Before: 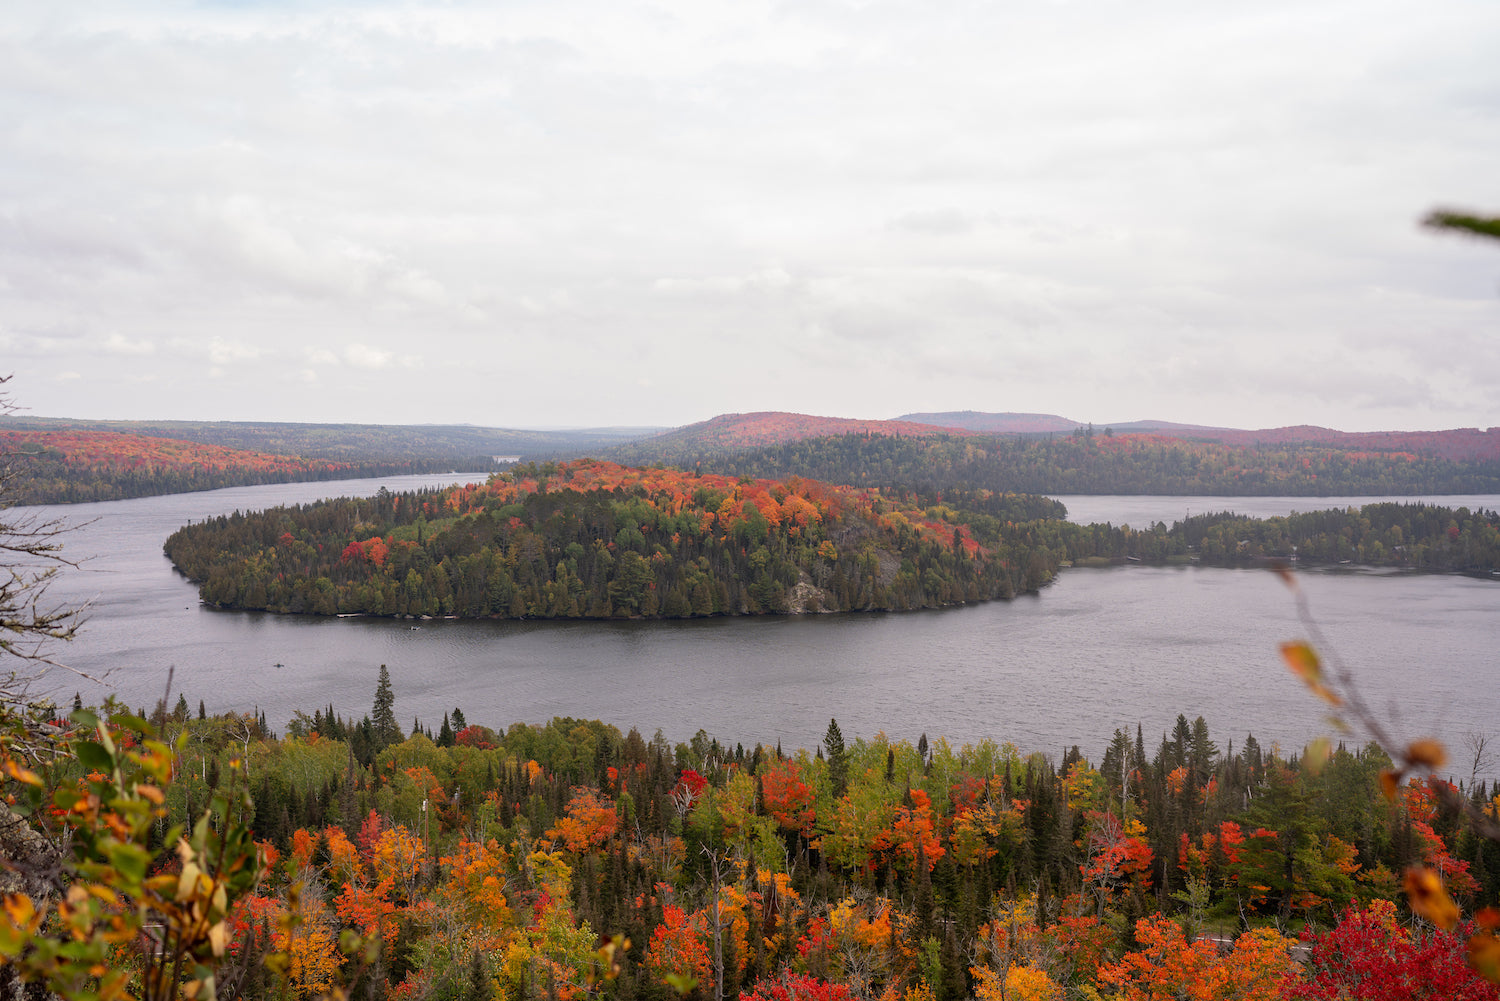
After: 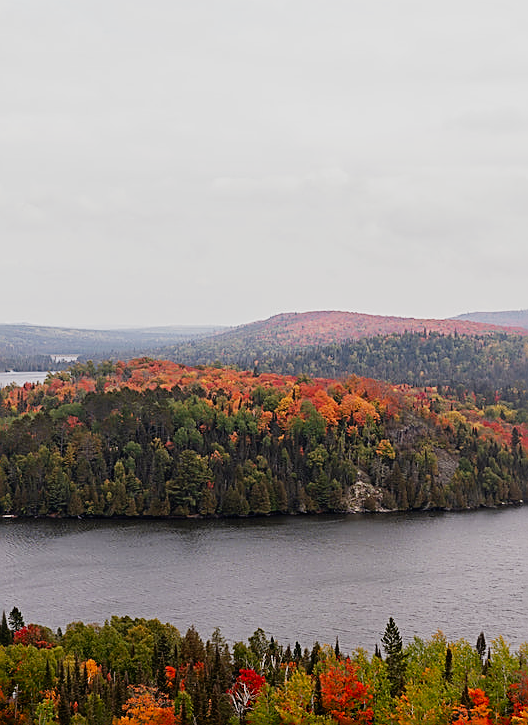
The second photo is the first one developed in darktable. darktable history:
contrast brightness saturation: contrast -0.02, brightness -0.01, saturation 0.03
crop and rotate: left 29.476%, top 10.214%, right 35.32%, bottom 17.333%
filmic rgb: black relative exposure -16 EV, white relative exposure 5.31 EV, hardness 5.9, contrast 1.25, preserve chrominance no, color science v5 (2021)
sharpen: amount 0.901
